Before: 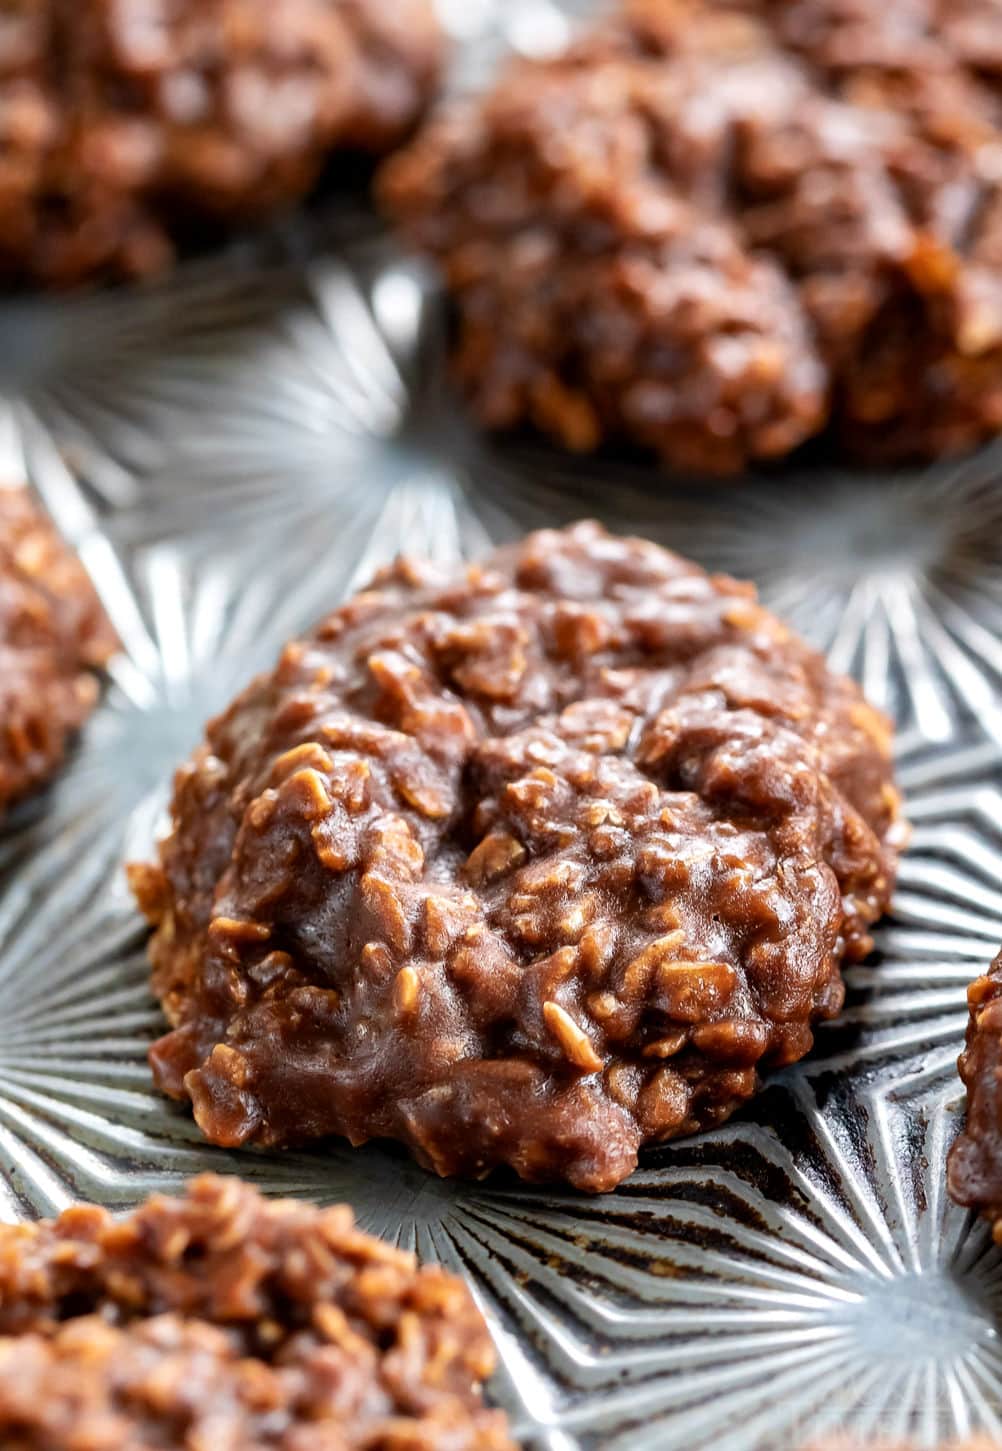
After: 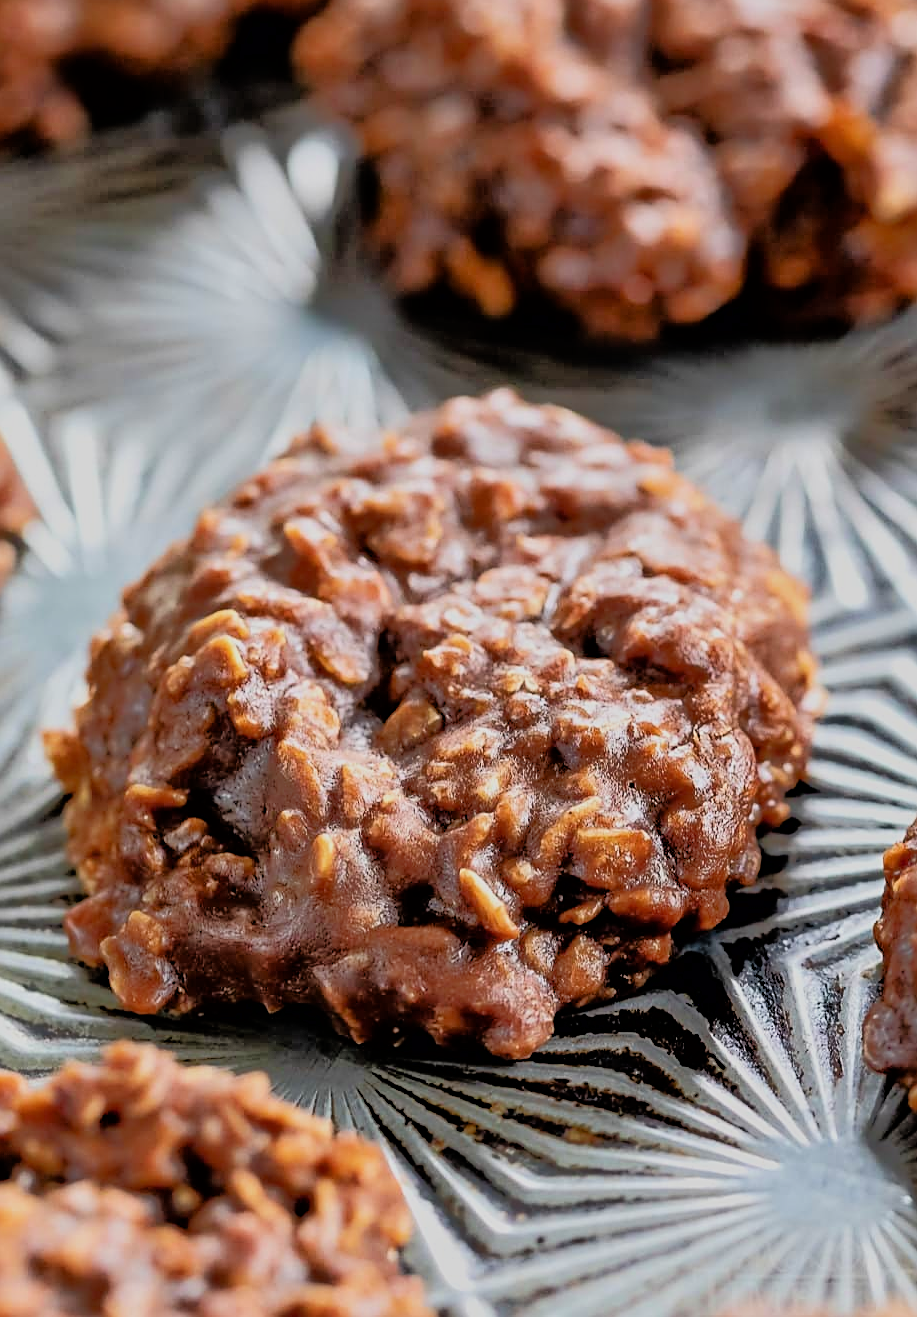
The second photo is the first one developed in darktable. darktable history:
crop and rotate: left 8.468%, top 9.227%
filmic rgb: black relative exposure -7.65 EV, white relative exposure 4.56 EV, hardness 3.61, color science v6 (2022)
sharpen: on, module defaults
tone equalizer: -8 EV -0.535 EV, -7 EV -0.283 EV, -6 EV -0.049 EV, -5 EV 0.425 EV, -4 EV 0.956 EV, -3 EV 0.783 EV, -2 EV -0.008 EV, -1 EV 0.133 EV, +0 EV -0.019 EV
